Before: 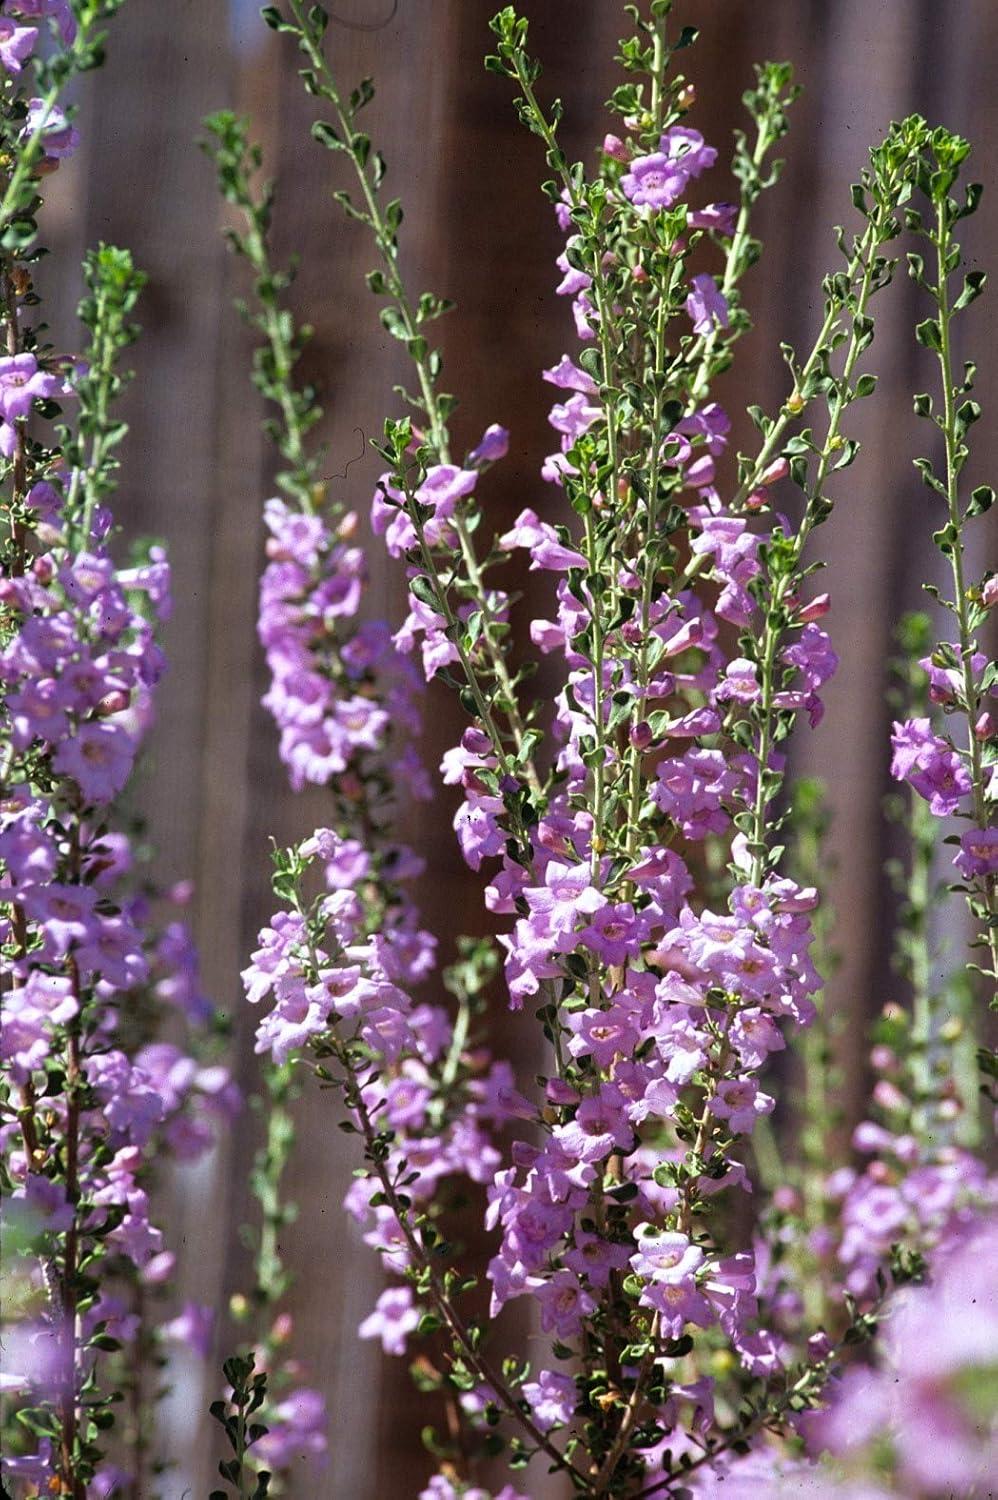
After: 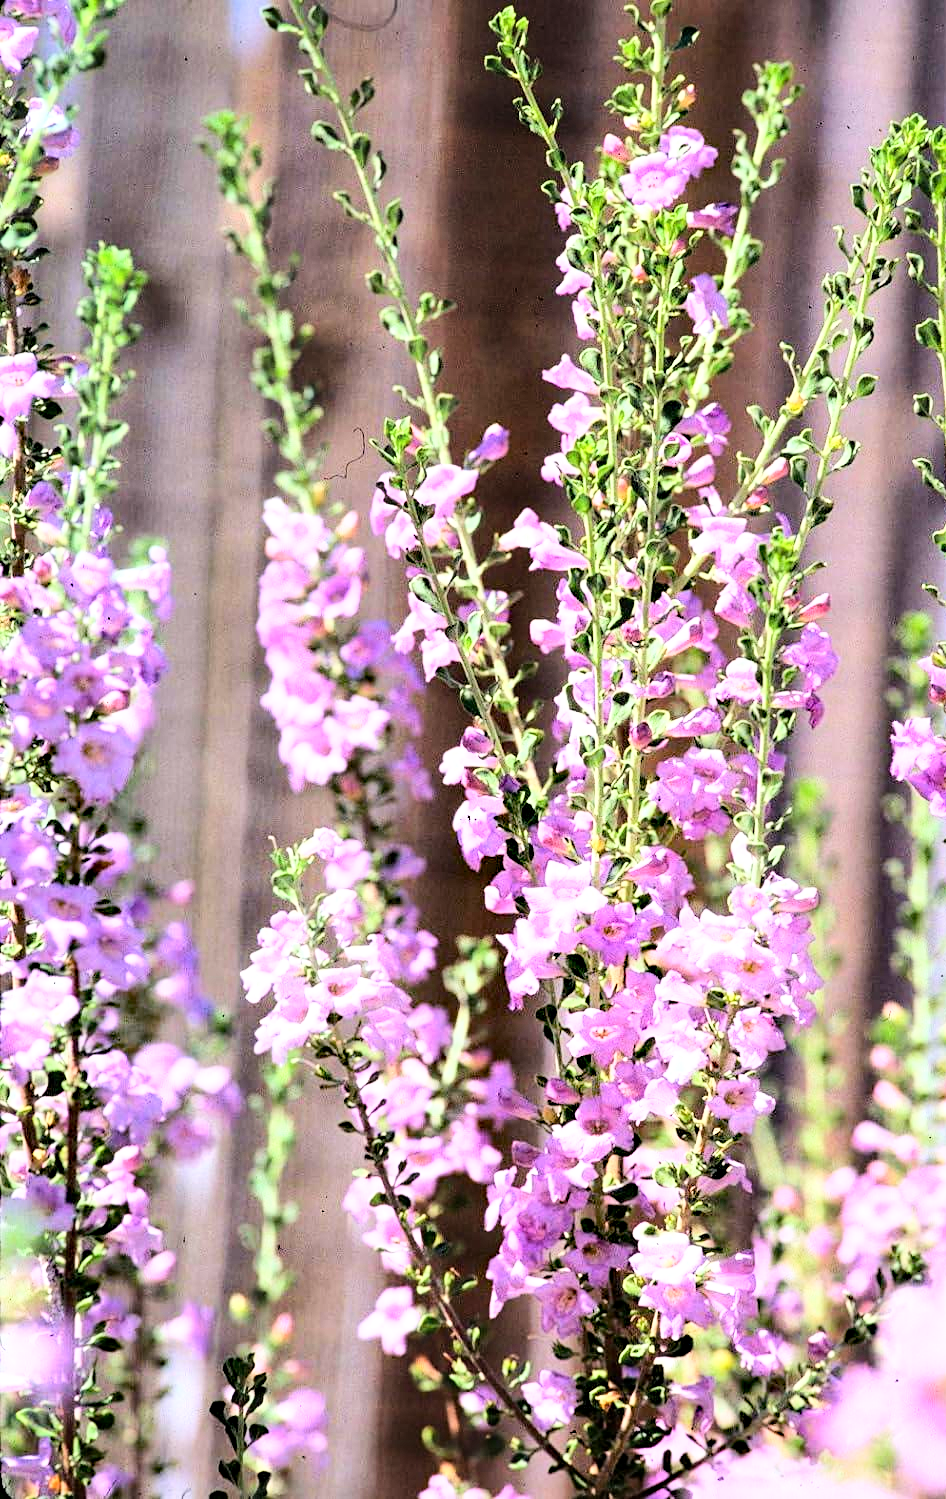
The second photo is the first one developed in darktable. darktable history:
crop and rotate: left 0%, right 5.183%
base curve: curves: ch0 [(0, 0) (0.007, 0.004) (0.027, 0.03) (0.046, 0.07) (0.207, 0.54) (0.442, 0.872) (0.673, 0.972) (1, 1)], fusion 1
